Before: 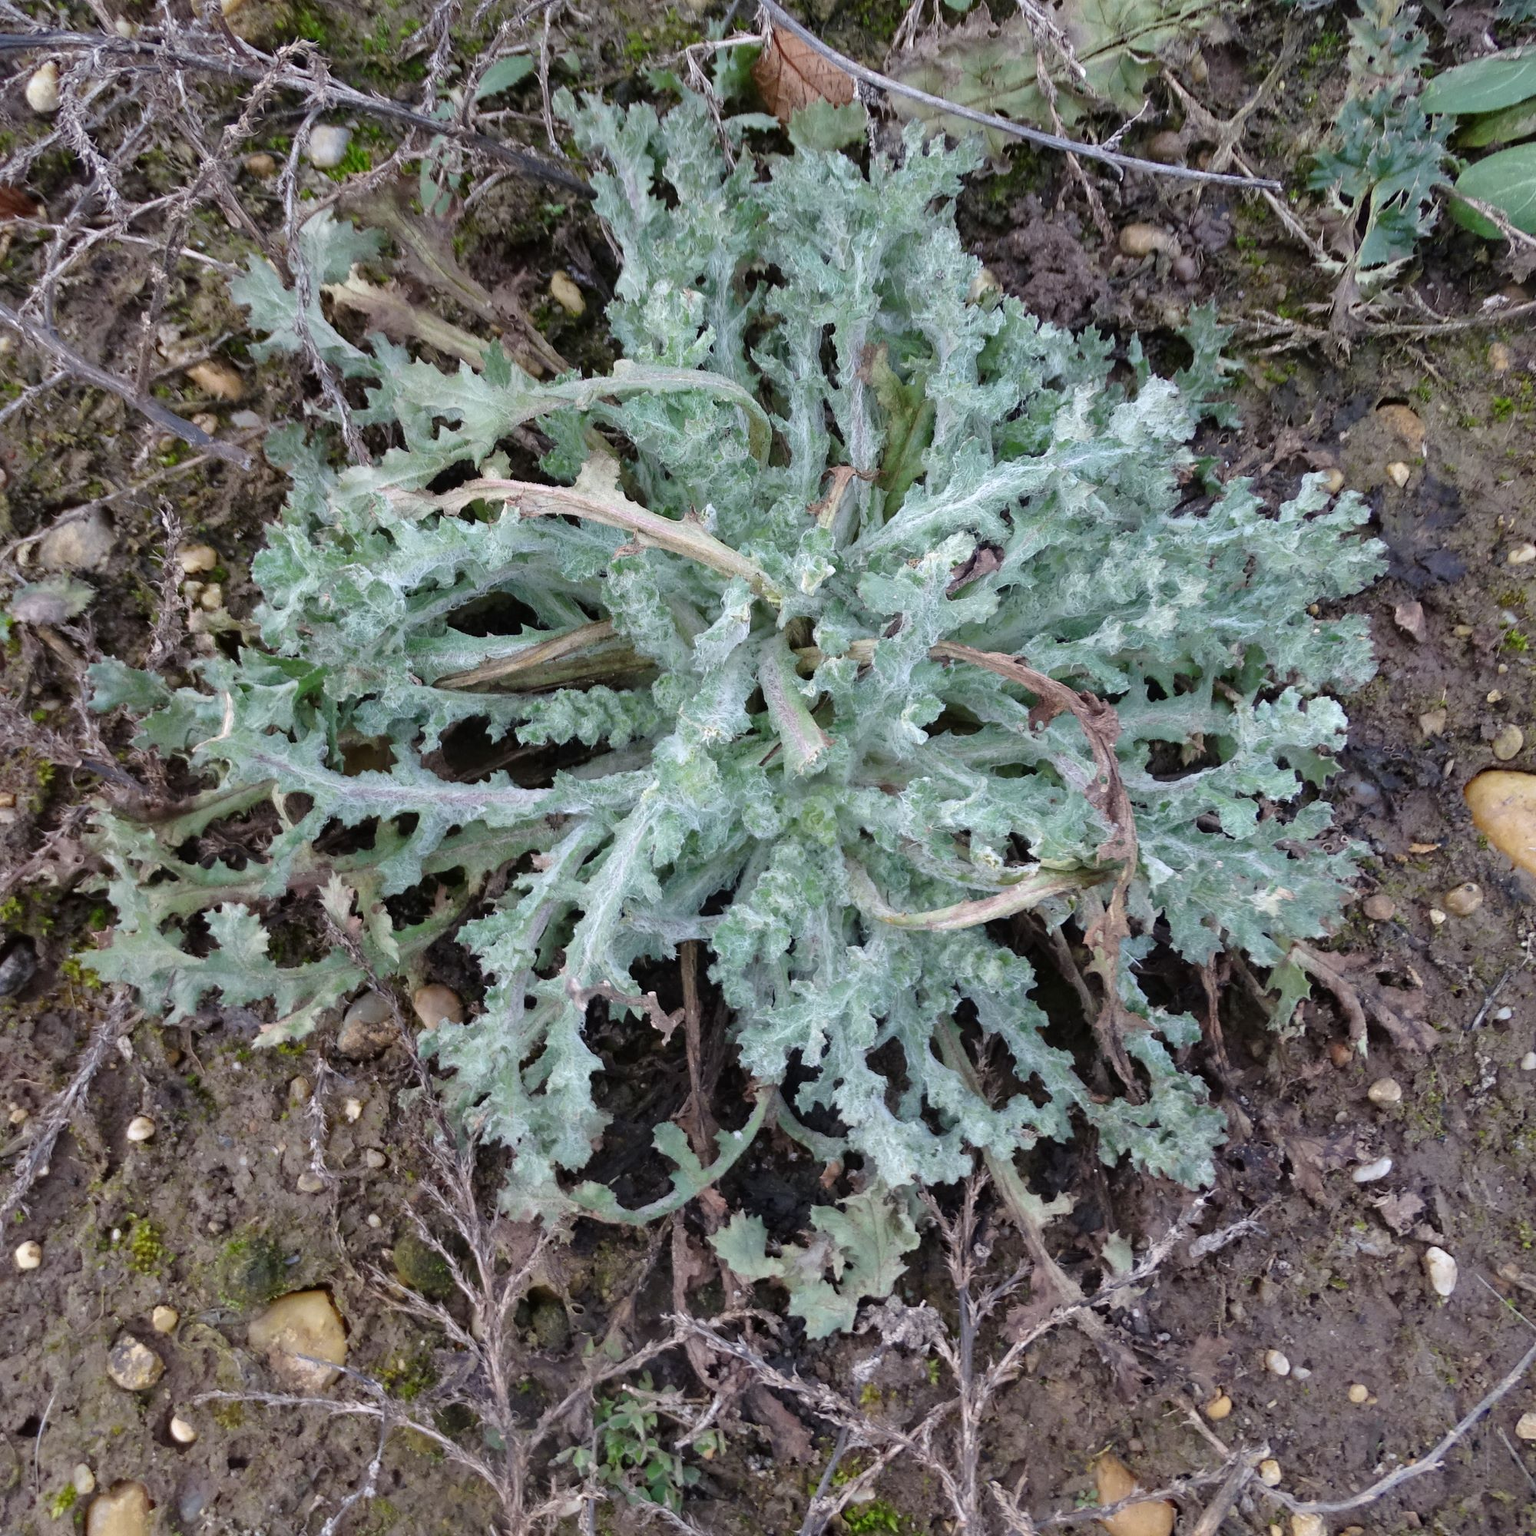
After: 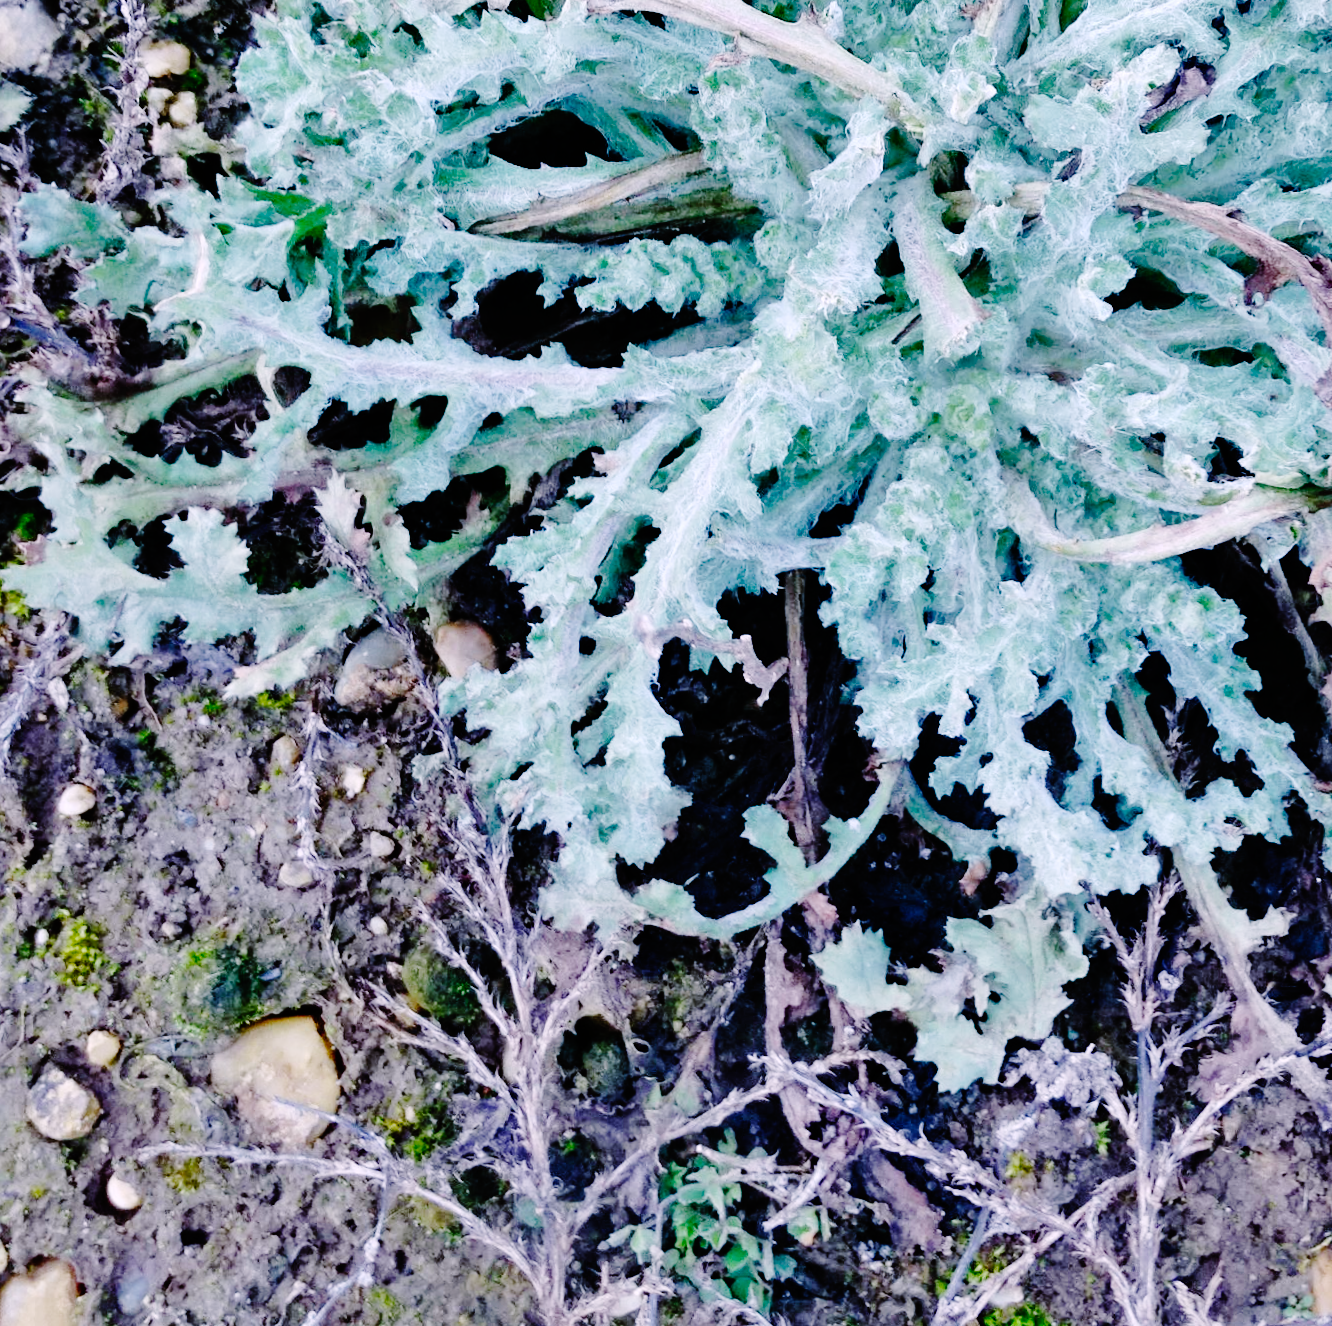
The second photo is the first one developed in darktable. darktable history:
shadows and highlights: low approximation 0.01, soften with gaussian
crop and rotate: angle -1.18°, left 3.973%, top 32.334%, right 28.038%
base curve: curves: ch0 [(0, 0) (0.036, 0.01) (0.123, 0.254) (0.258, 0.504) (0.507, 0.748) (1, 1)], preserve colors none
color calibration: x 0.397, y 0.386, temperature 3682.4 K
color correction: highlights a* 6.97, highlights b* 3.89
